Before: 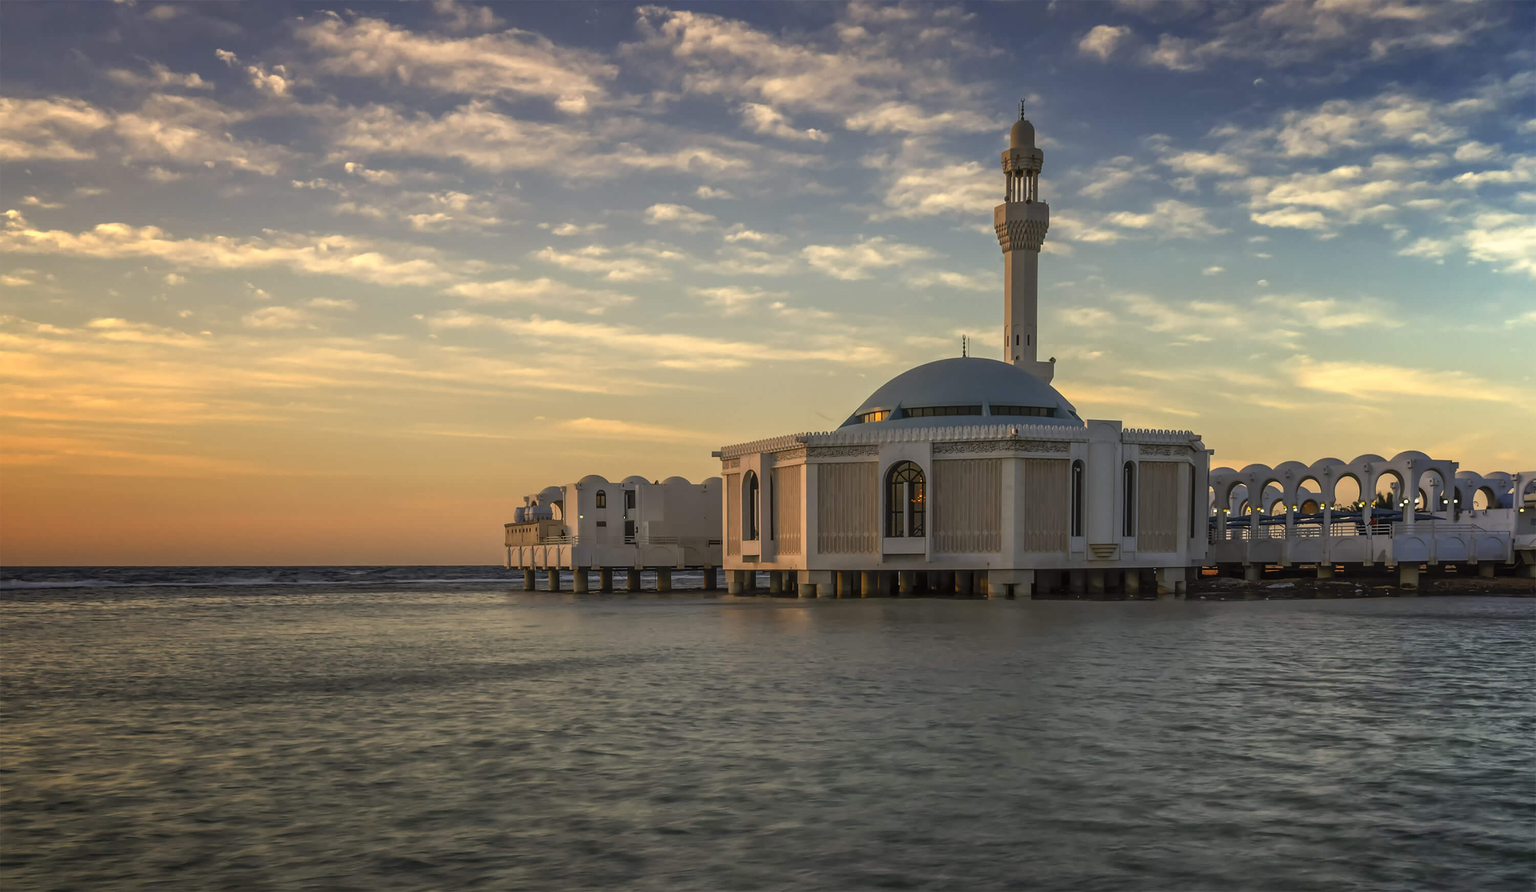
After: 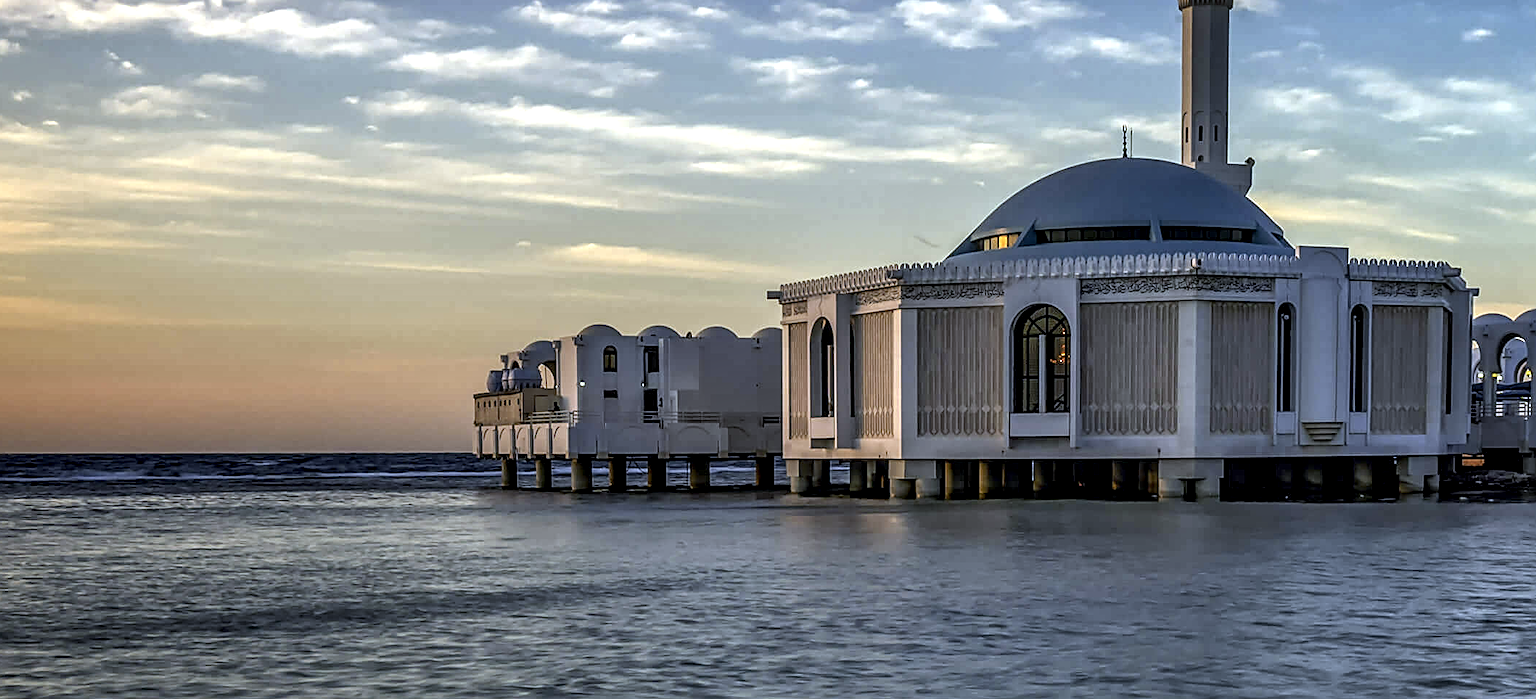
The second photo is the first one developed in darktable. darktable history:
exposure: black level correction 0.001, exposure 0.3 EV, compensate highlight preservation false
sharpen: radius 2.543, amount 0.636
crop: left 11.123%, top 27.61%, right 18.3%, bottom 17.034%
local contrast: highlights 20%, shadows 70%, detail 170%
white balance: red 0.871, blue 1.249
tone equalizer: on, module defaults
shadows and highlights: shadows 37.27, highlights -28.18, soften with gaussian
